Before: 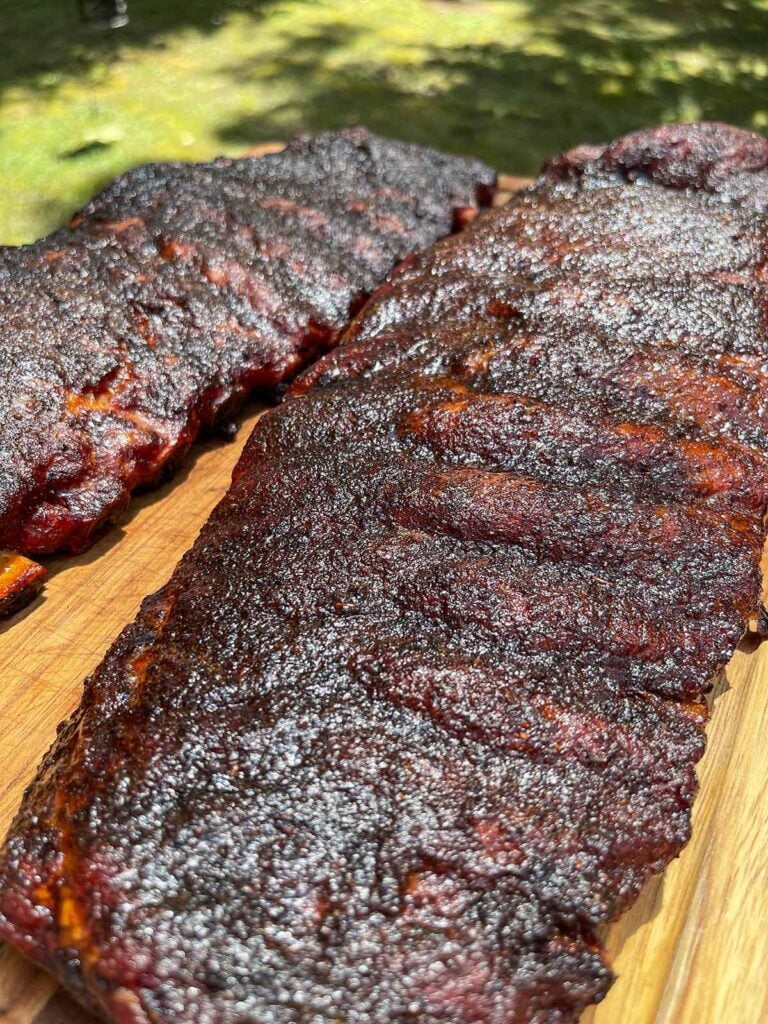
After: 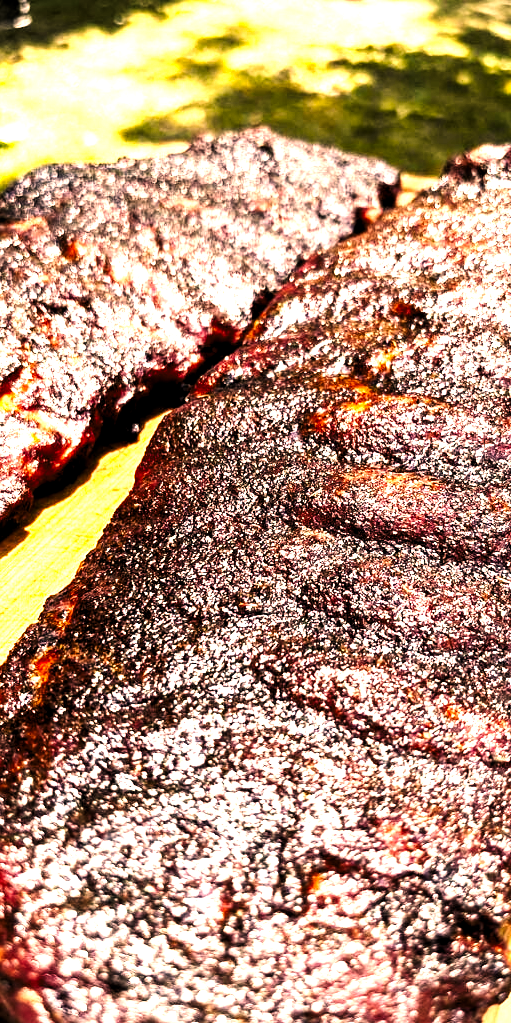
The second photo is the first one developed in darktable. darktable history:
crop and rotate: left 12.673%, right 20.66%
base curve: curves: ch0 [(0, 0.003) (0.001, 0.002) (0.006, 0.004) (0.02, 0.022) (0.048, 0.086) (0.094, 0.234) (0.162, 0.431) (0.258, 0.629) (0.385, 0.8) (0.548, 0.918) (0.751, 0.988) (1, 1)], preserve colors none
color correction: highlights a* 21.88, highlights b* 22.25
vignetting: fall-off start 92.6%, brightness -0.52, saturation -0.51, center (-0.012, 0)
levels: levels [0.044, 0.475, 0.791]
